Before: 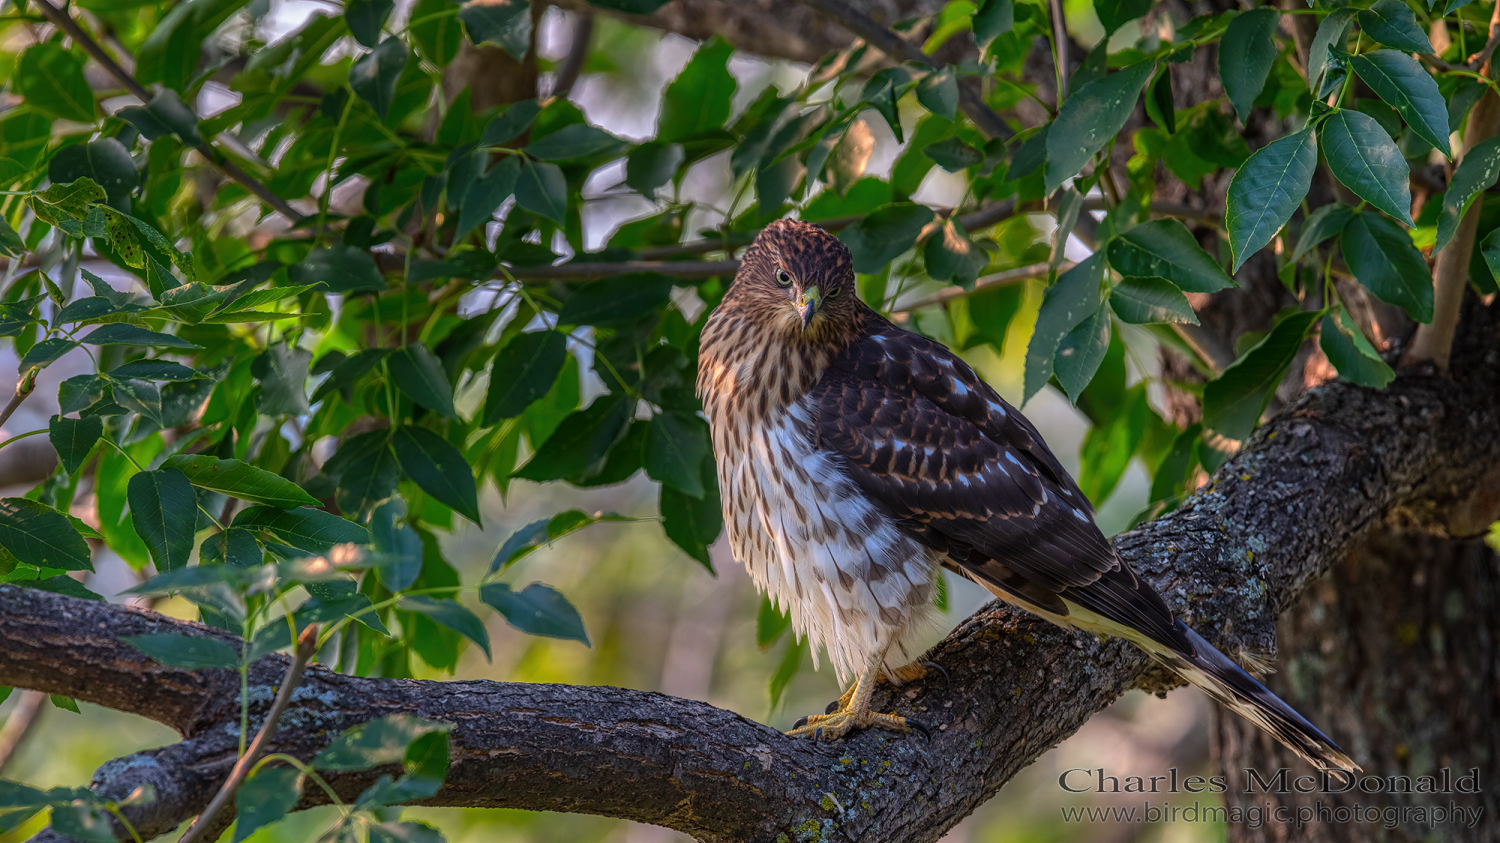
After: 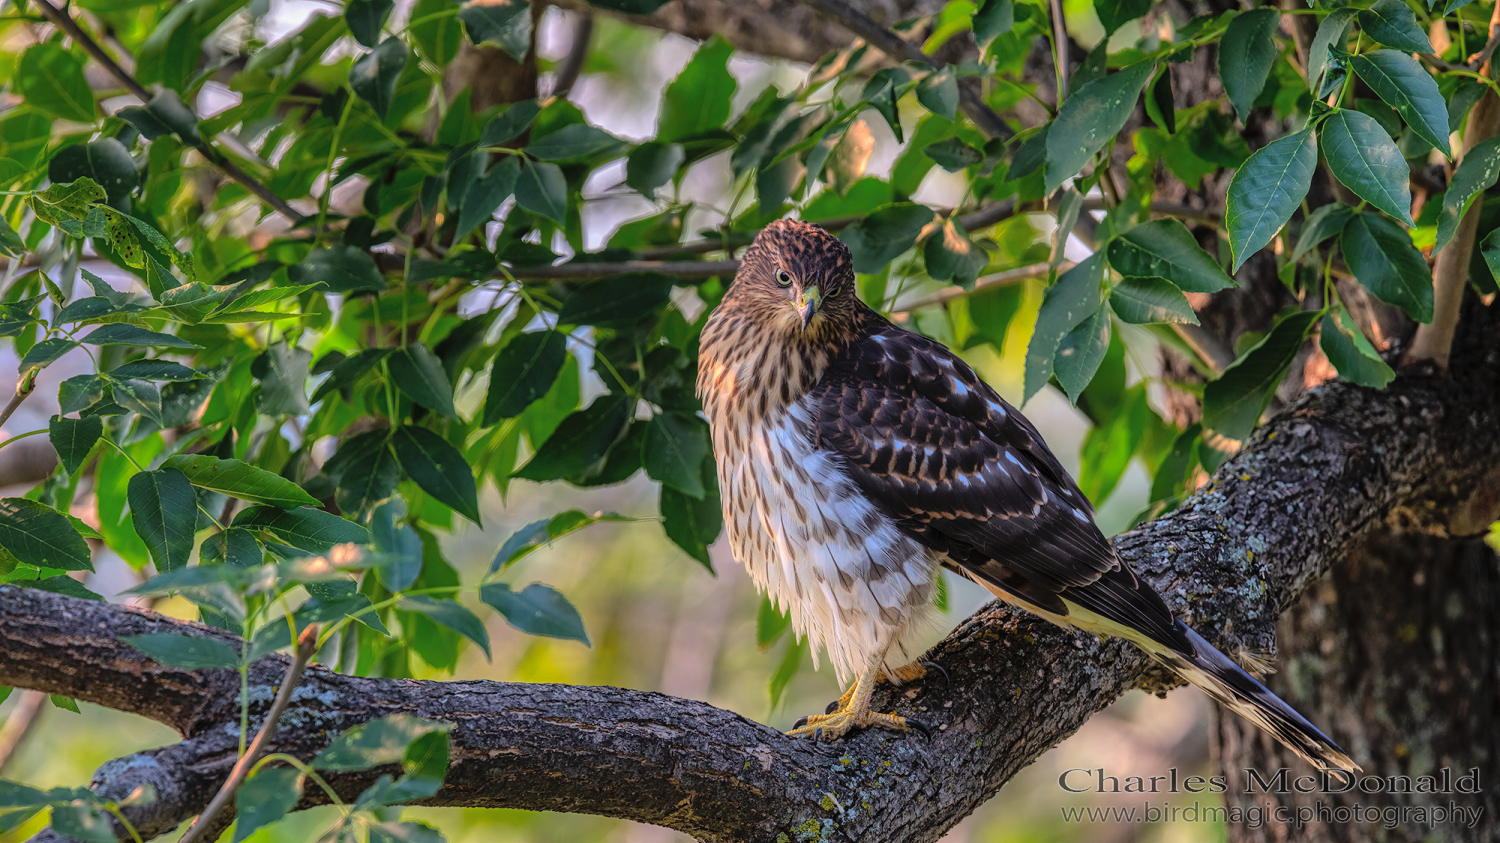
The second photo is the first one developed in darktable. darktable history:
rgb curve: curves: ch0 [(0, 0) (0.136, 0.078) (0.262, 0.245) (0.414, 0.42) (1, 1)], compensate middle gray true, preserve colors basic power
color correction: highlights a* 0.816, highlights b* 2.78, saturation 1.1
contrast brightness saturation: brightness 0.15
